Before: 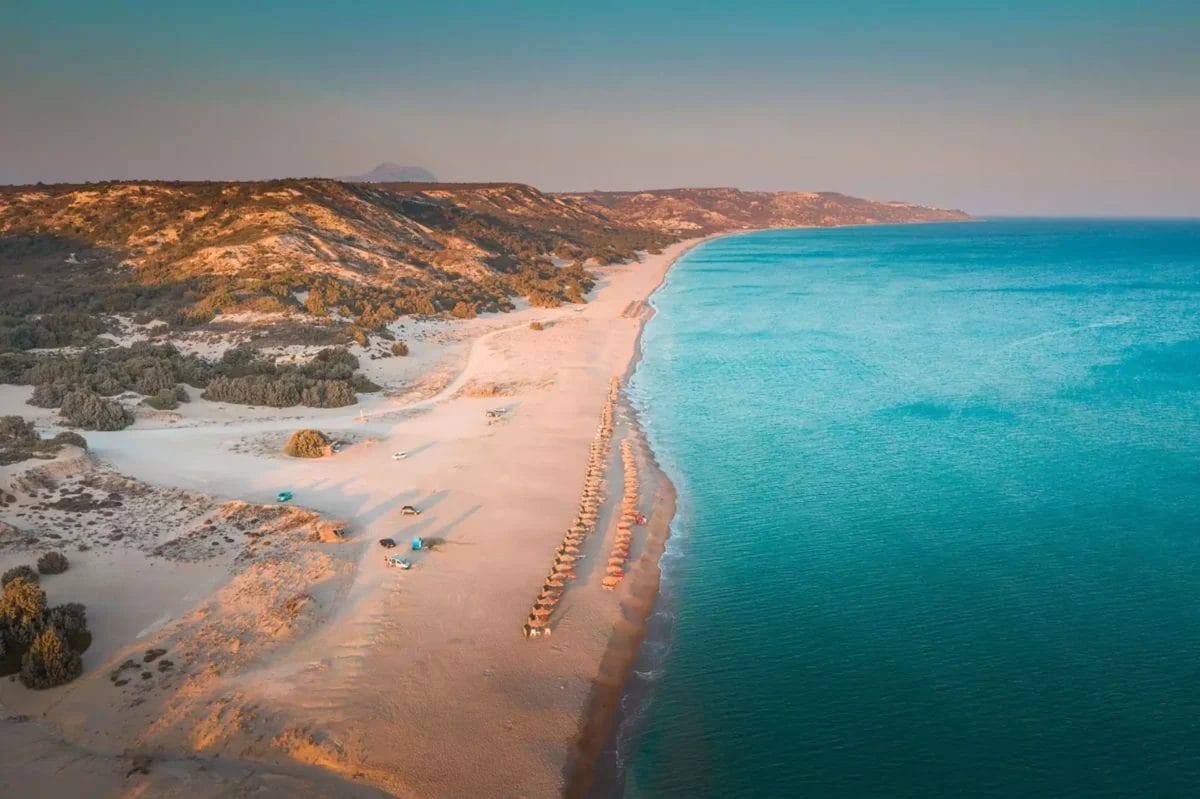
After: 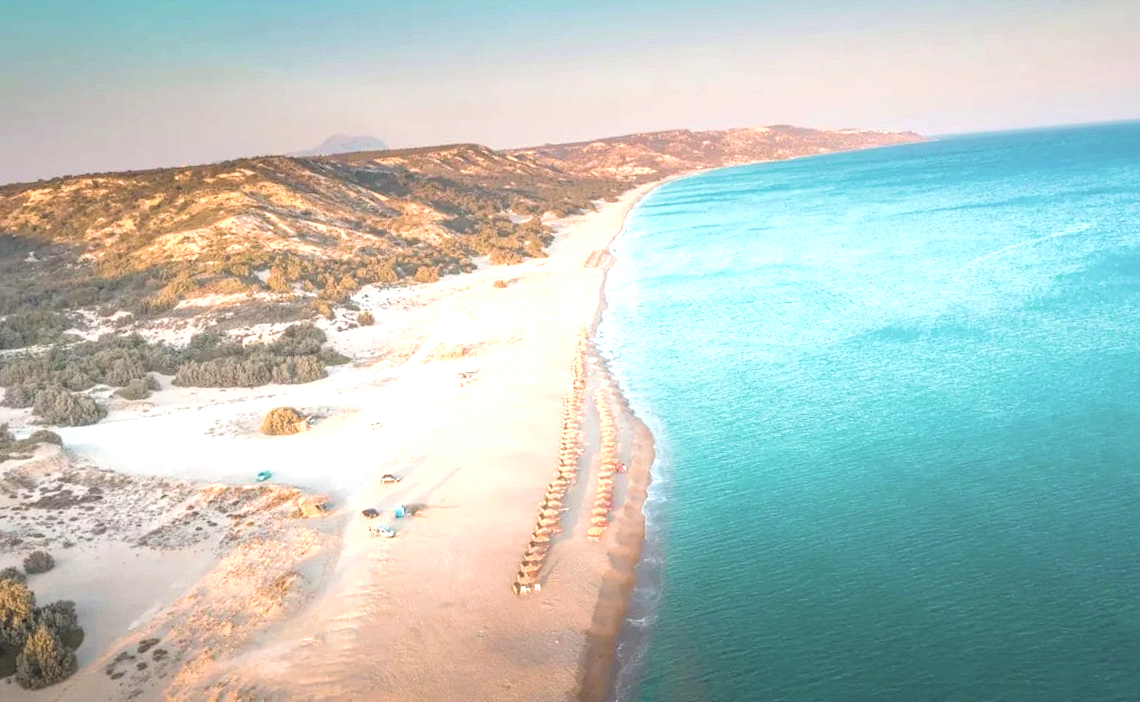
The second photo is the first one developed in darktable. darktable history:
contrast brightness saturation: brightness 0.18, saturation -0.5
exposure: black level correction 0, exposure 1 EV, compensate exposure bias true, compensate highlight preservation false
rotate and perspective: rotation -5°, crop left 0.05, crop right 0.952, crop top 0.11, crop bottom 0.89
color balance rgb: perceptual saturation grading › global saturation 25%, global vibrance 20%
velvia: on, module defaults
local contrast: highlights 100%, shadows 100%, detail 120%, midtone range 0.2
